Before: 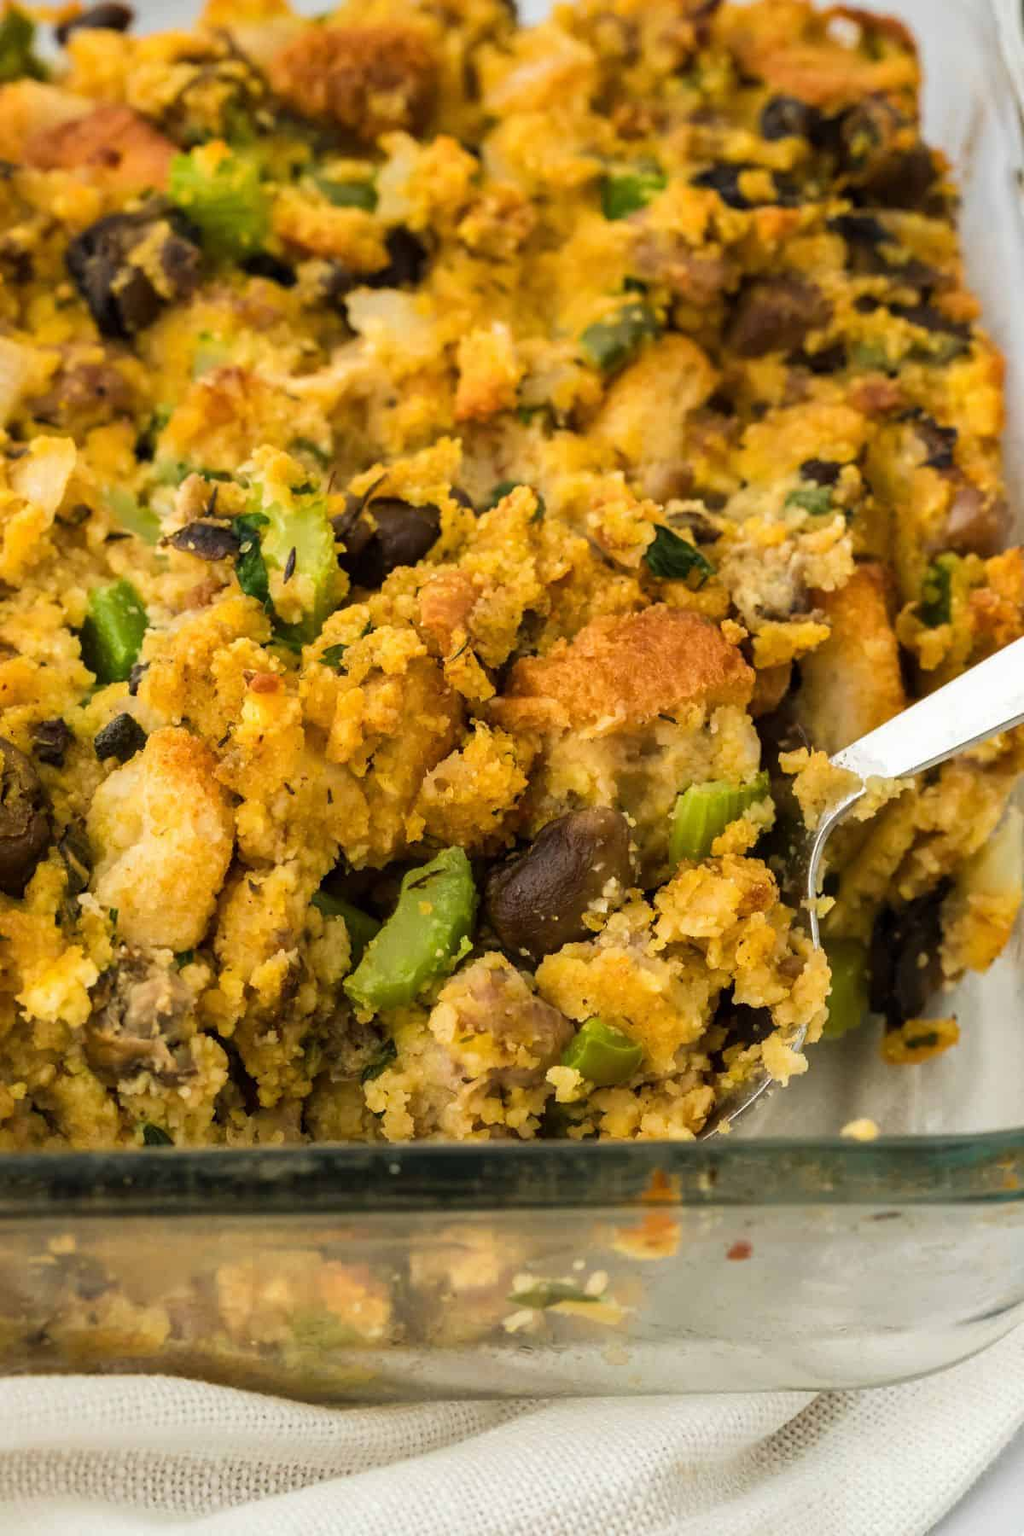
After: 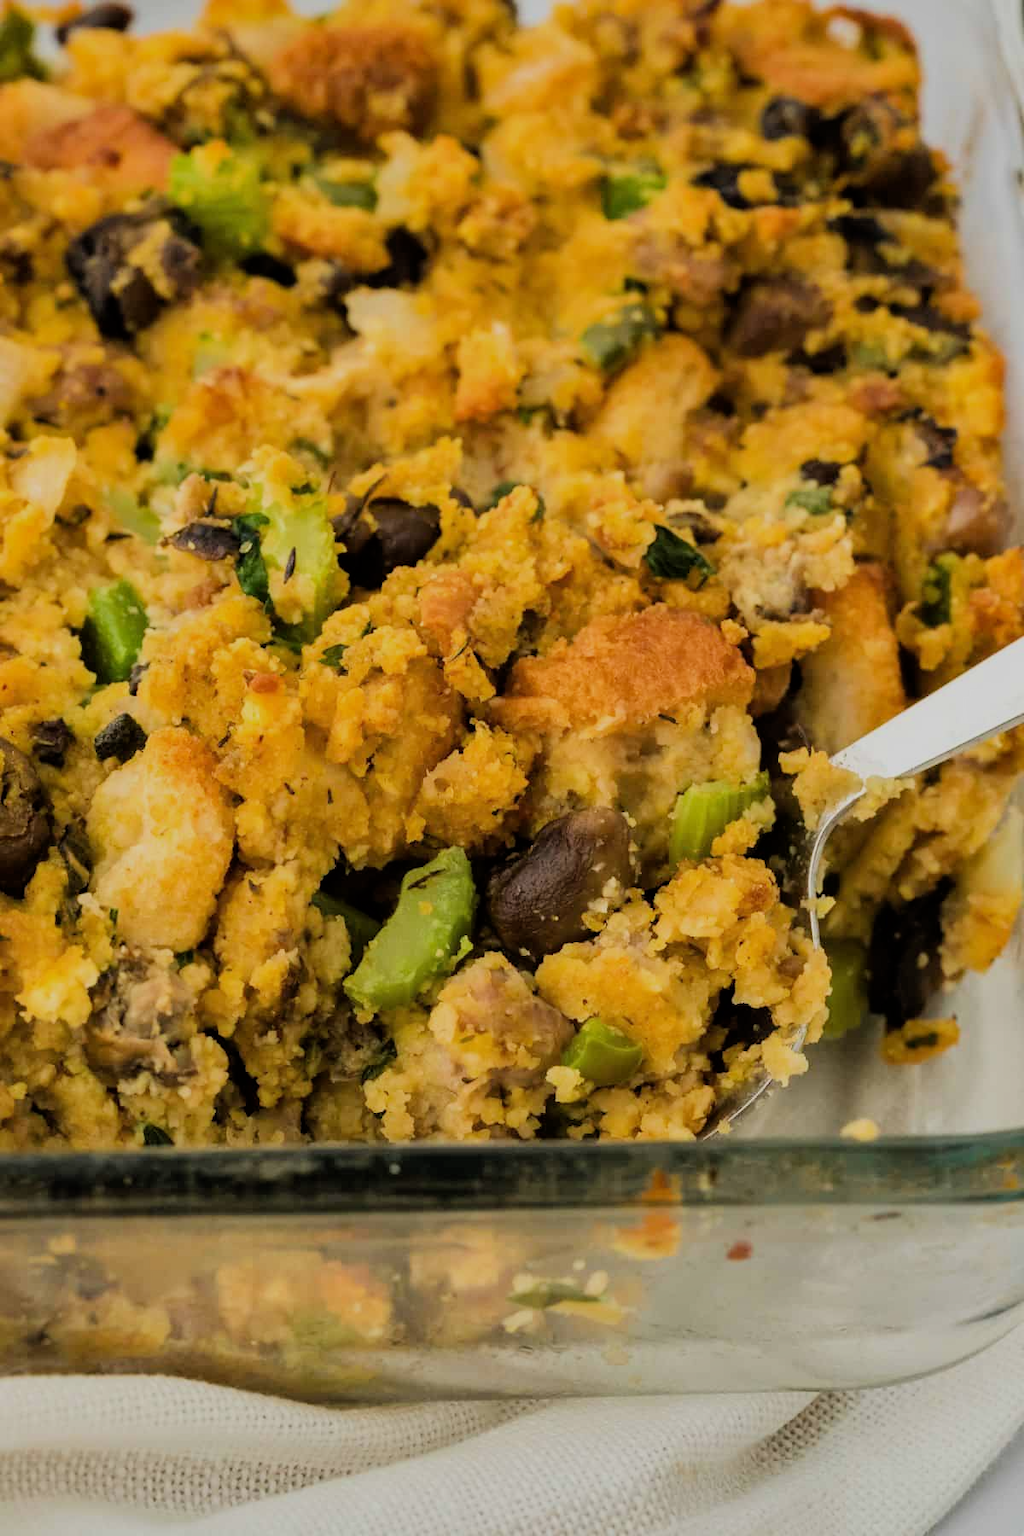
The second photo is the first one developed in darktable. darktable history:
shadows and highlights: radius 133.83, soften with gaussian
filmic rgb: black relative exposure -7.48 EV, white relative exposure 4.83 EV, hardness 3.4, color science v6 (2022)
